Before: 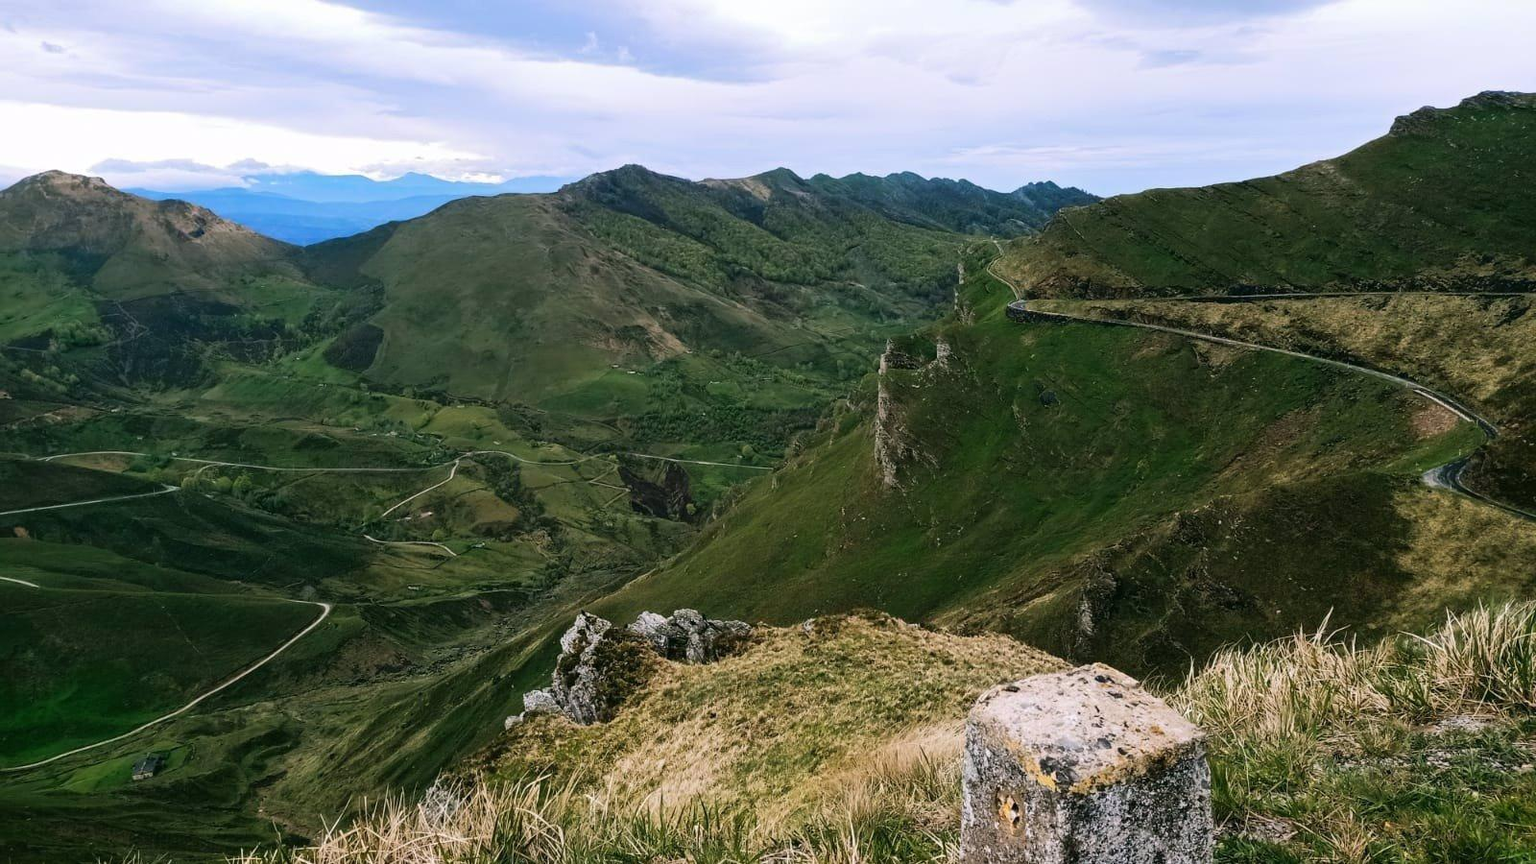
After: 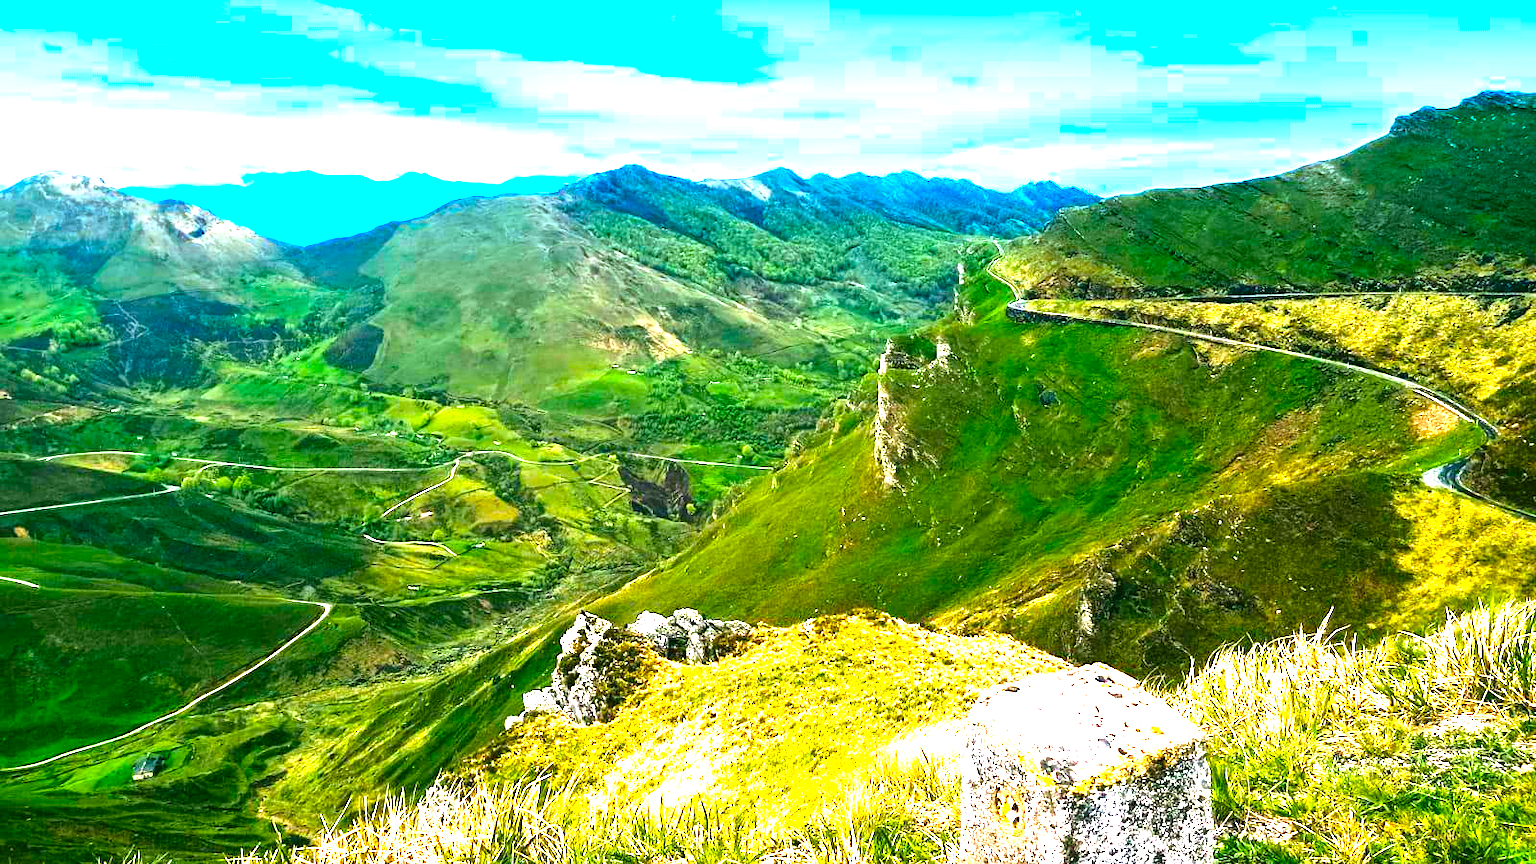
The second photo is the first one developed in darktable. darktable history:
graduated density: density 2.02 EV, hardness 44%, rotation 0.374°, offset 8.21, hue 208.8°, saturation 97%
levels: levels [0, 0.281, 0.562]
color balance rgb: linear chroma grading › global chroma 10%, perceptual saturation grading › global saturation 40%, perceptual brilliance grading › global brilliance 30%, global vibrance 20%
